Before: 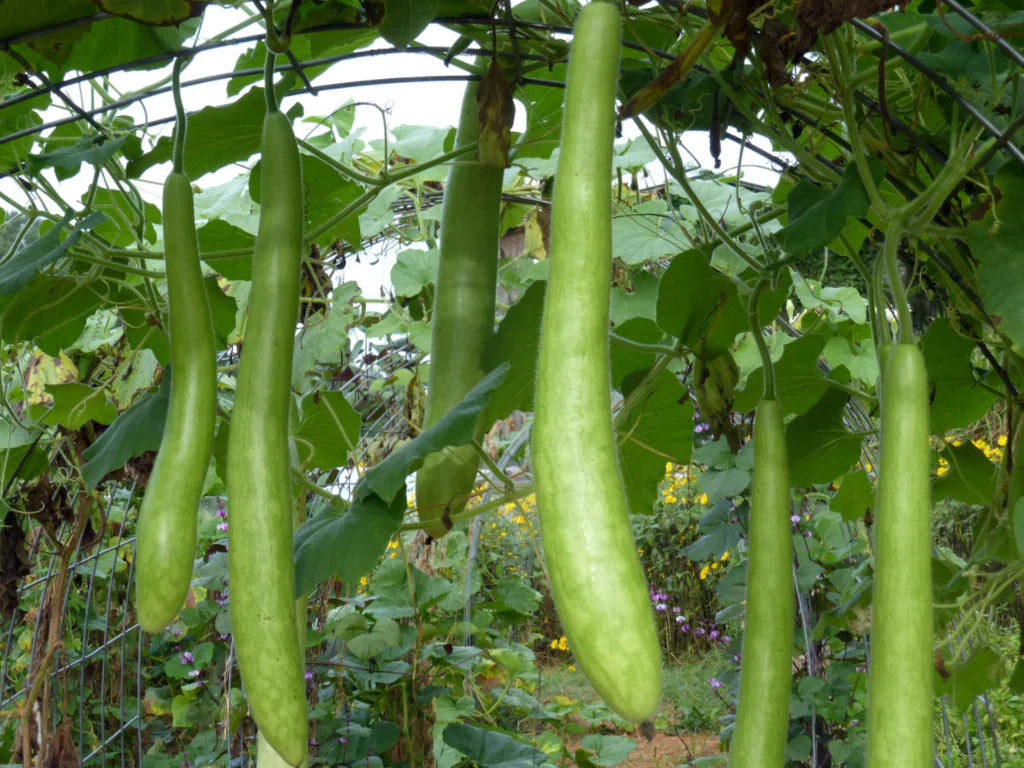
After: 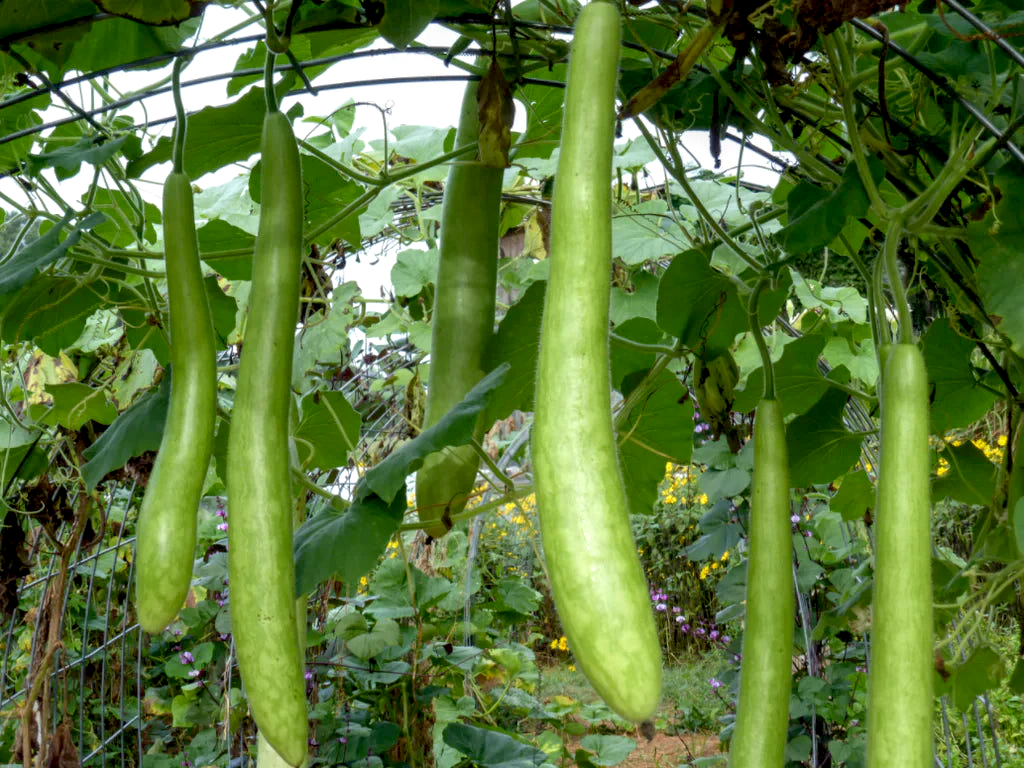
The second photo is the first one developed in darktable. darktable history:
local contrast: on, module defaults
exposure: black level correction 0.009, exposure 0.119 EV, compensate highlight preservation false
